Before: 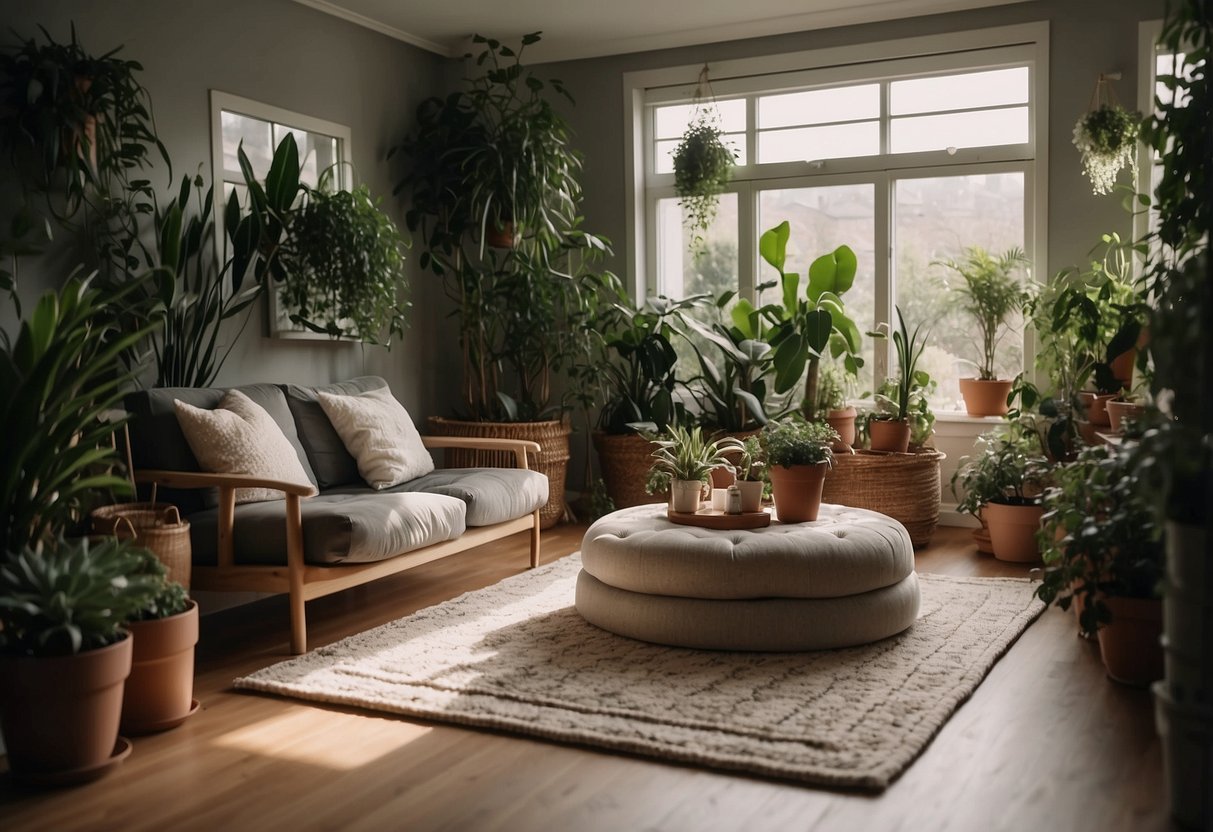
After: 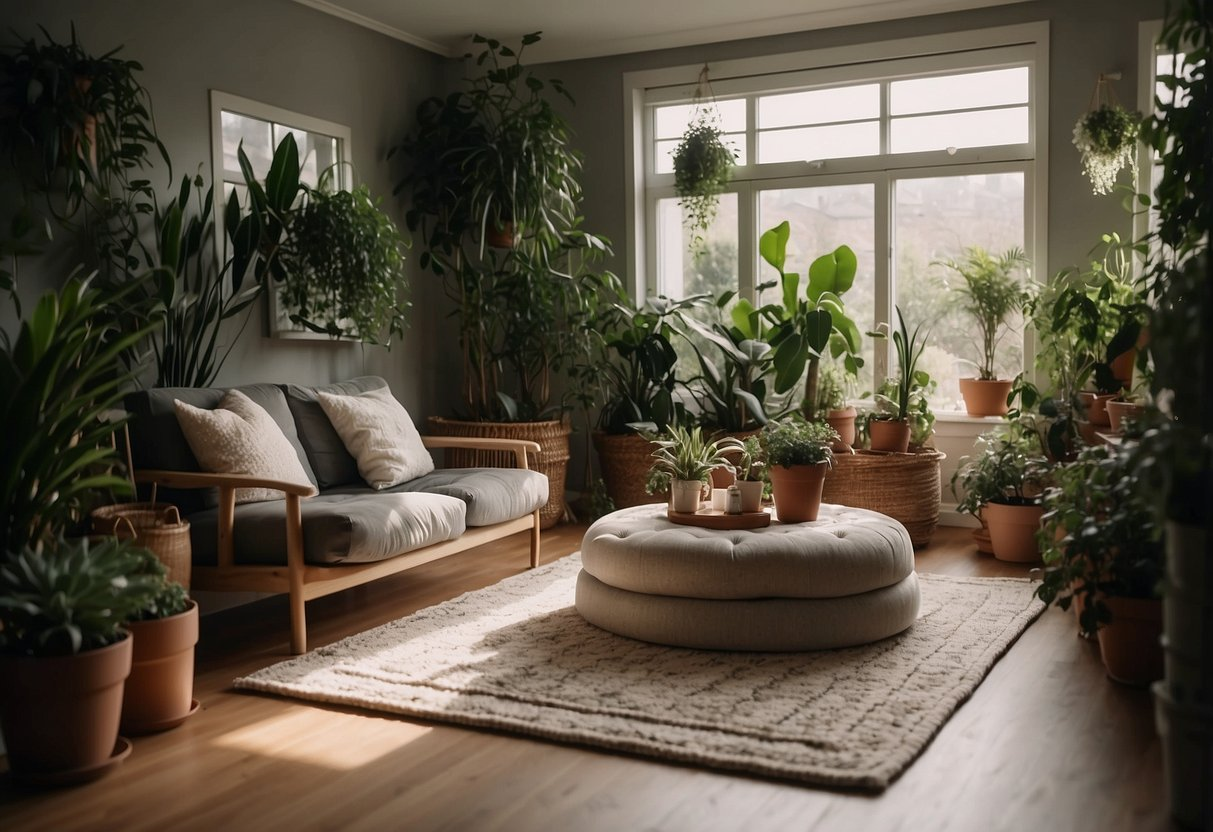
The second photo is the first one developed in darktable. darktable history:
shadows and highlights: shadows -25.58, highlights 48.41, soften with gaussian
